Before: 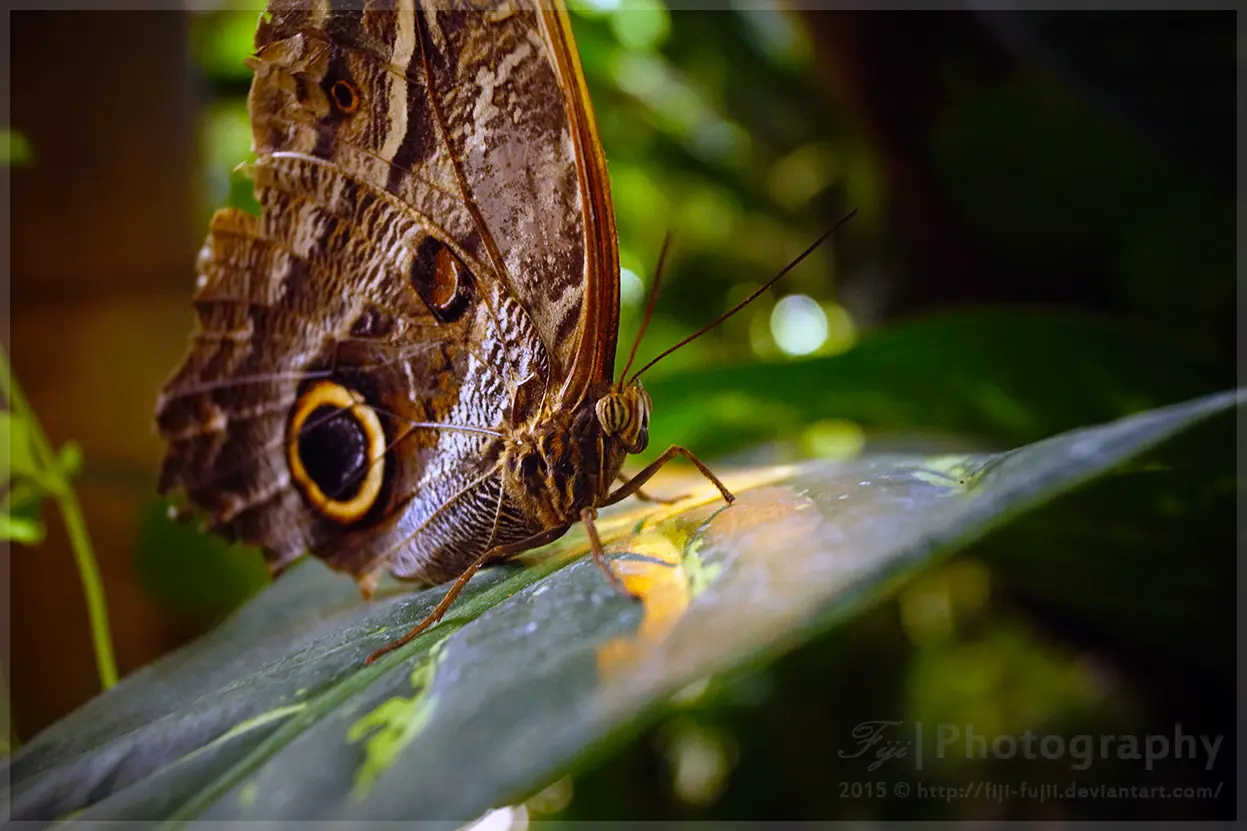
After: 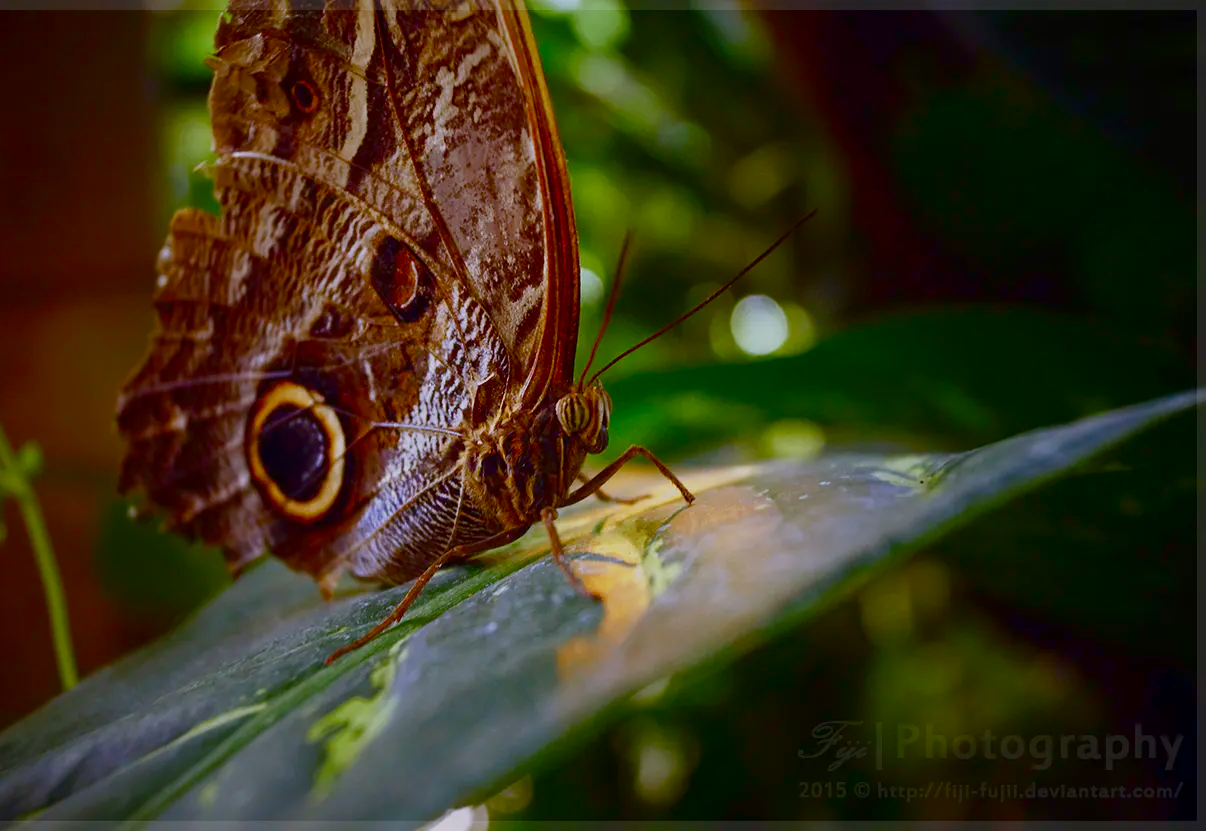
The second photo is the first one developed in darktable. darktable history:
contrast brightness saturation: contrast 0.07, brightness -0.14, saturation 0.11
crop and rotate: left 3.238%
color balance rgb: shadows lift › chroma 1%, shadows lift › hue 113°, highlights gain › chroma 0.2%, highlights gain › hue 333°, perceptual saturation grading › global saturation 20%, perceptual saturation grading › highlights -50%, perceptual saturation grading › shadows 25%, contrast -20%
